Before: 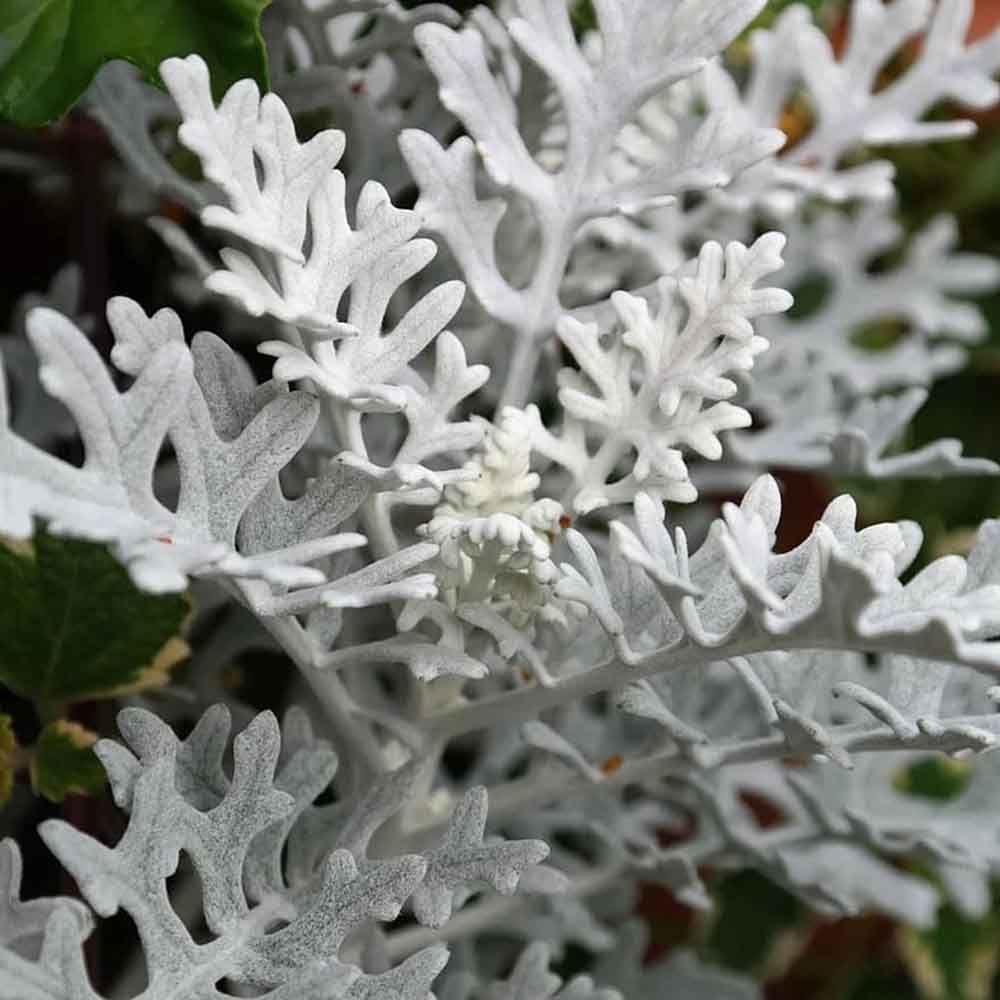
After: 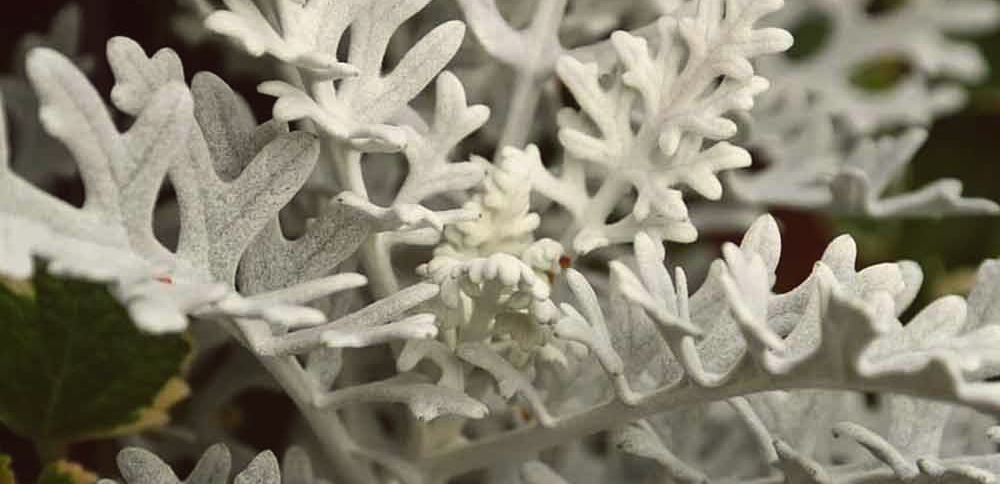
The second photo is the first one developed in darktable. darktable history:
tone equalizer: on, module defaults
crop and rotate: top 26.056%, bottom 25.543%
color balance: lift [1.005, 1.002, 0.998, 0.998], gamma [1, 1.021, 1.02, 0.979], gain [0.923, 1.066, 1.056, 0.934]
